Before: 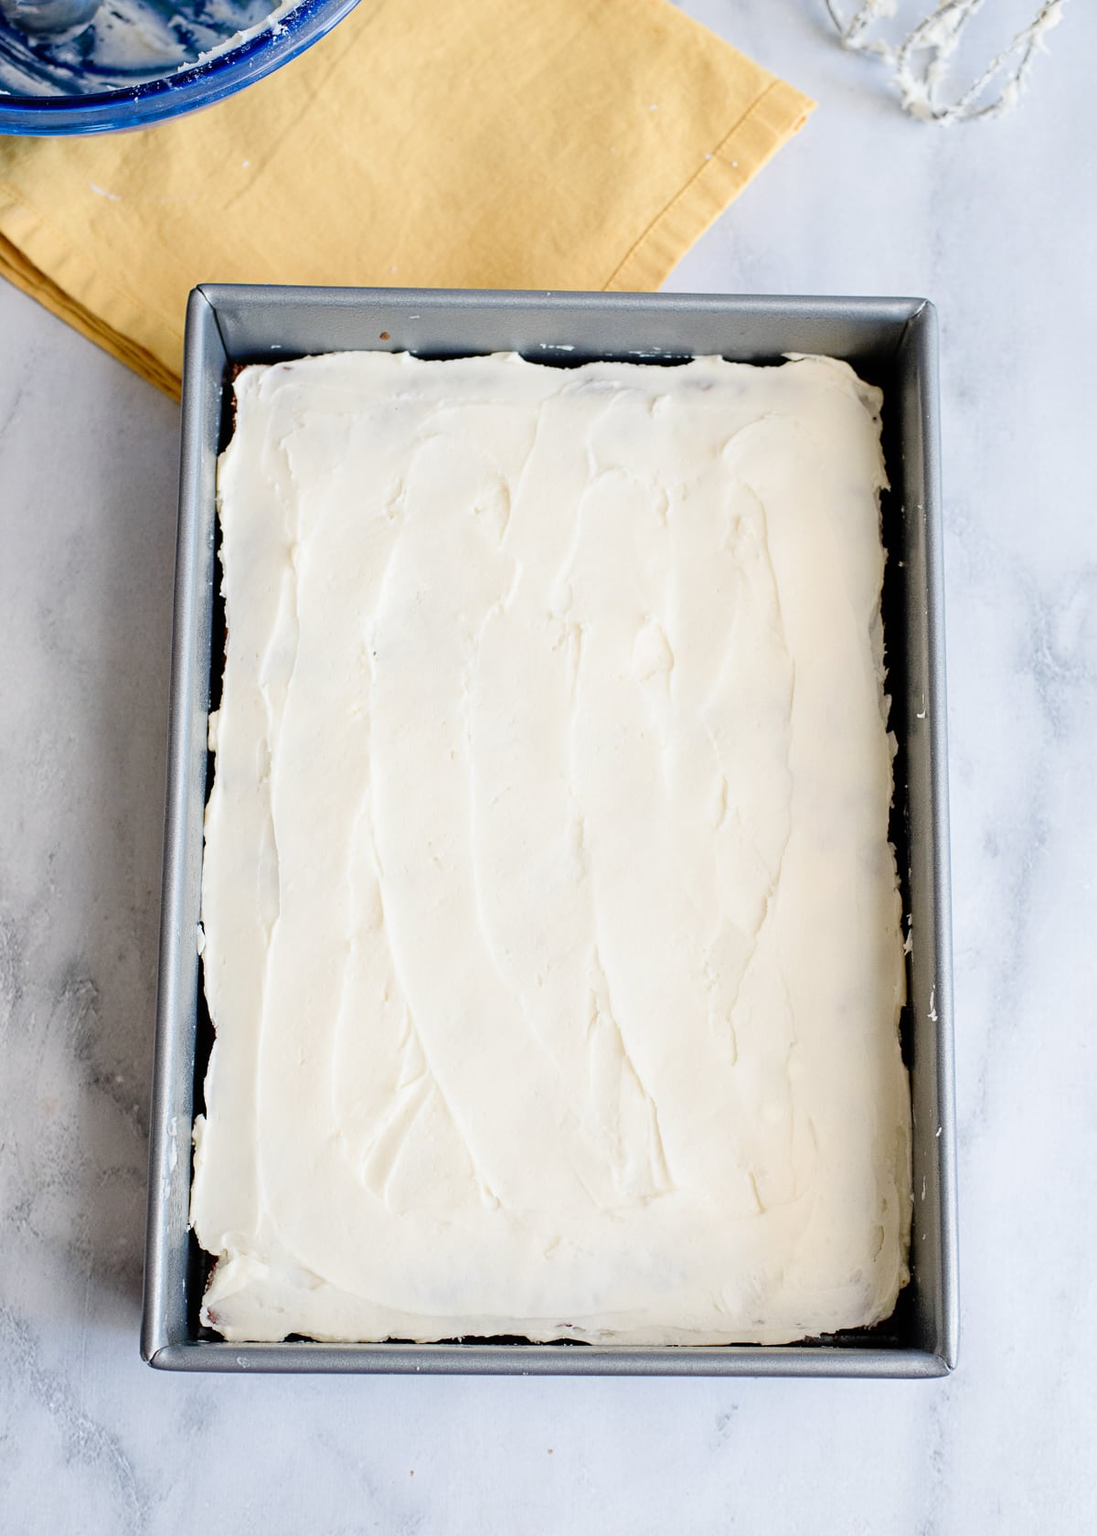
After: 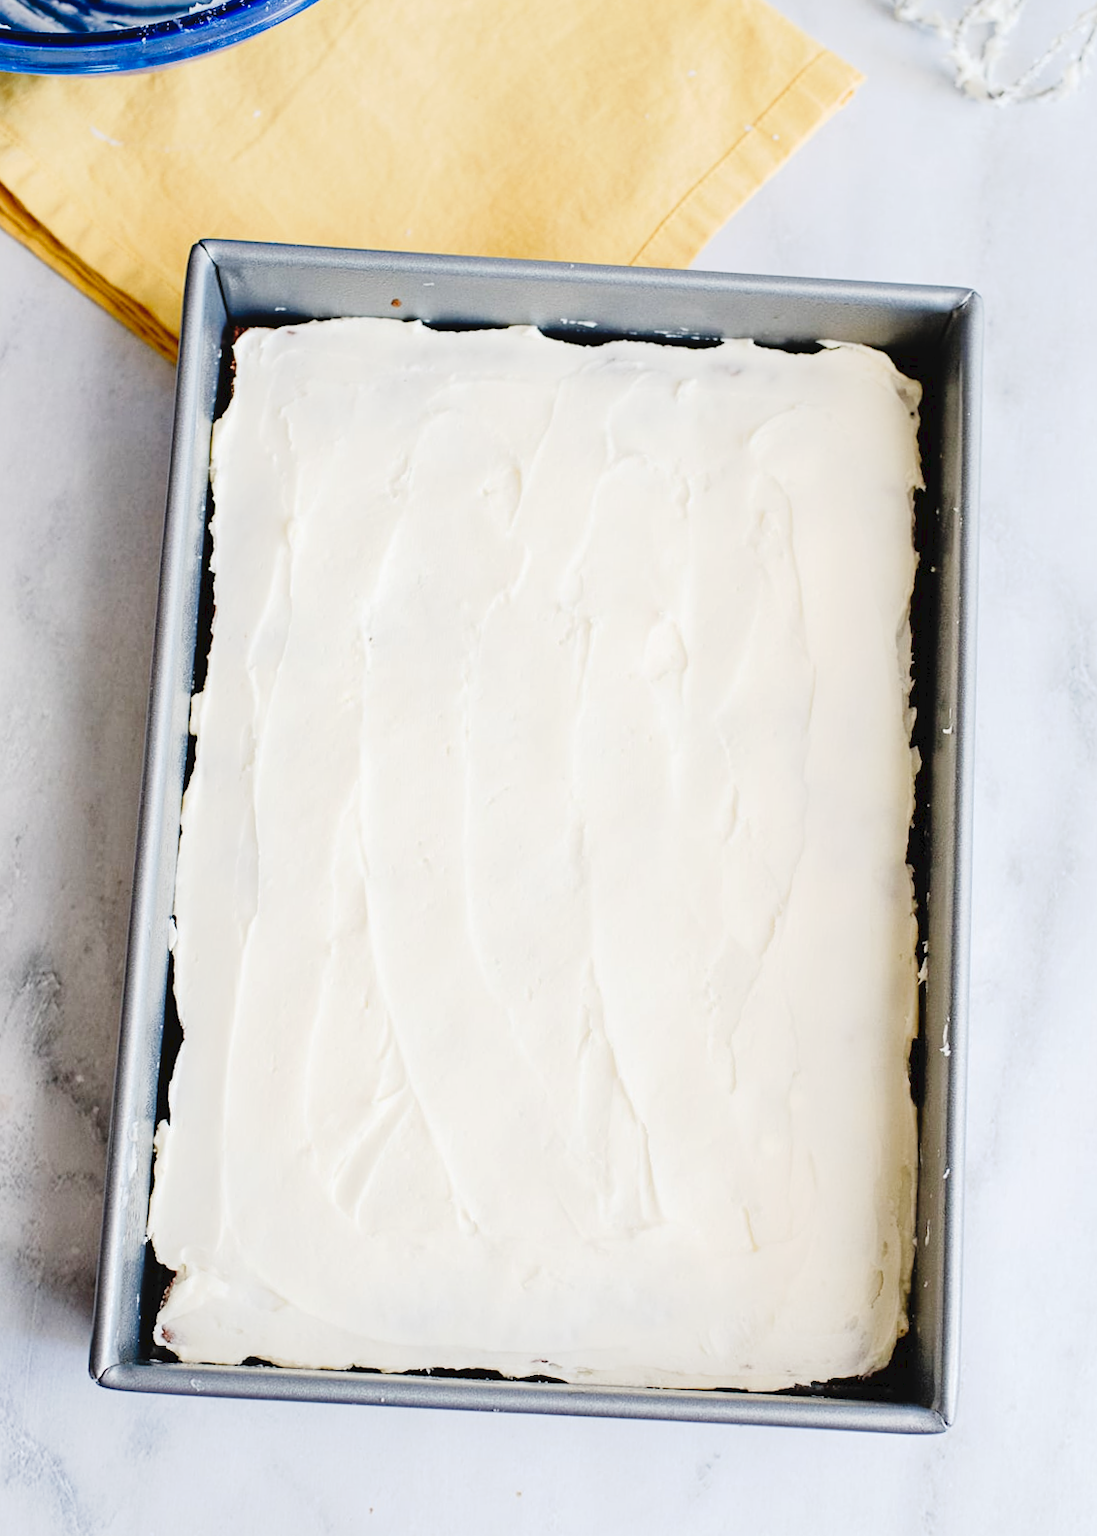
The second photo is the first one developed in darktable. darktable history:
tone curve: curves: ch0 [(0, 0) (0.003, 0.042) (0.011, 0.043) (0.025, 0.047) (0.044, 0.059) (0.069, 0.07) (0.1, 0.085) (0.136, 0.107) (0.177, 0.139) (0.224, 0.185) (0.277, 0.258) (0.335, 0.34) (0.399, 0.434) (0.468, 0.526) (0.543, 0.623) (0.623, 0.709) (0.709, 0.794) (0.801, 0.866) (0.898, 0.919) (1, 1)], preserve colors none
crop and rotate: angle -2.57°
